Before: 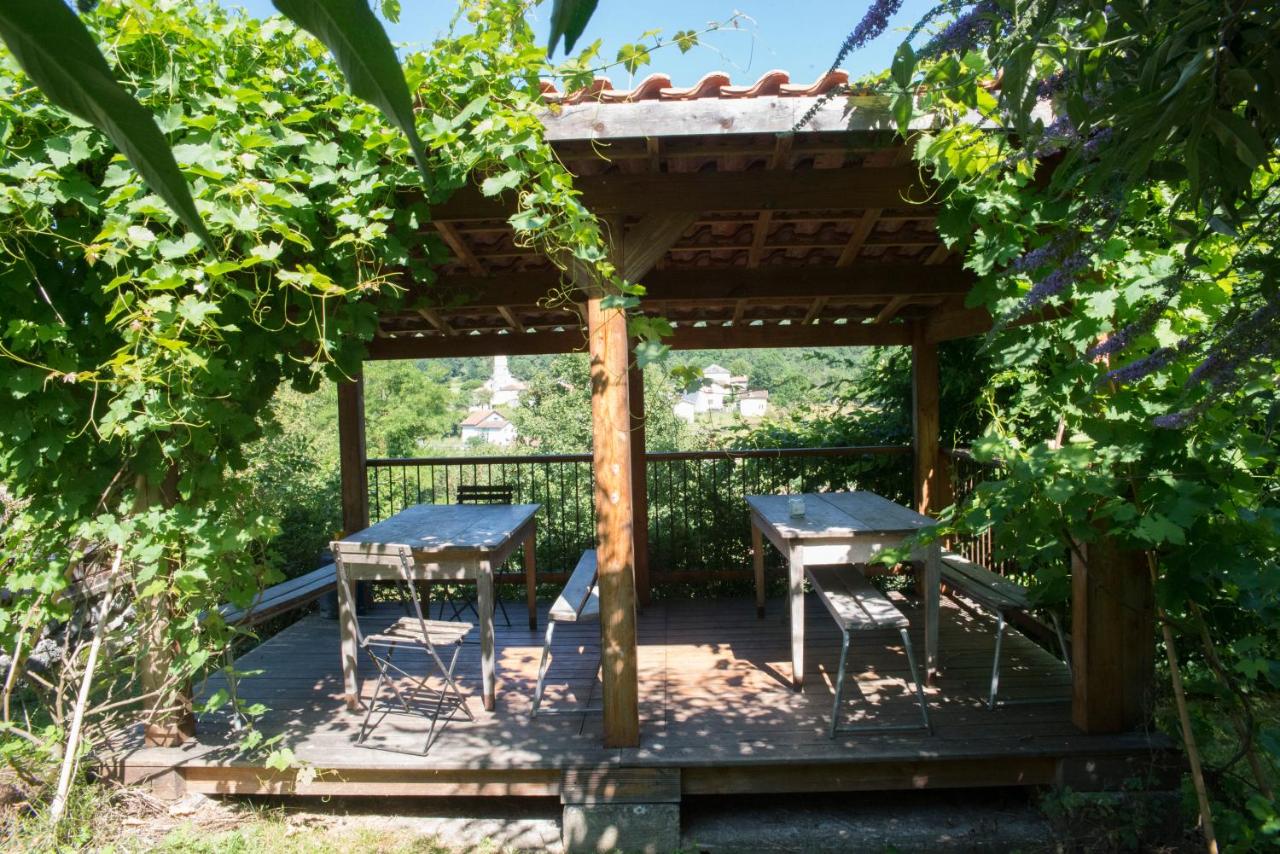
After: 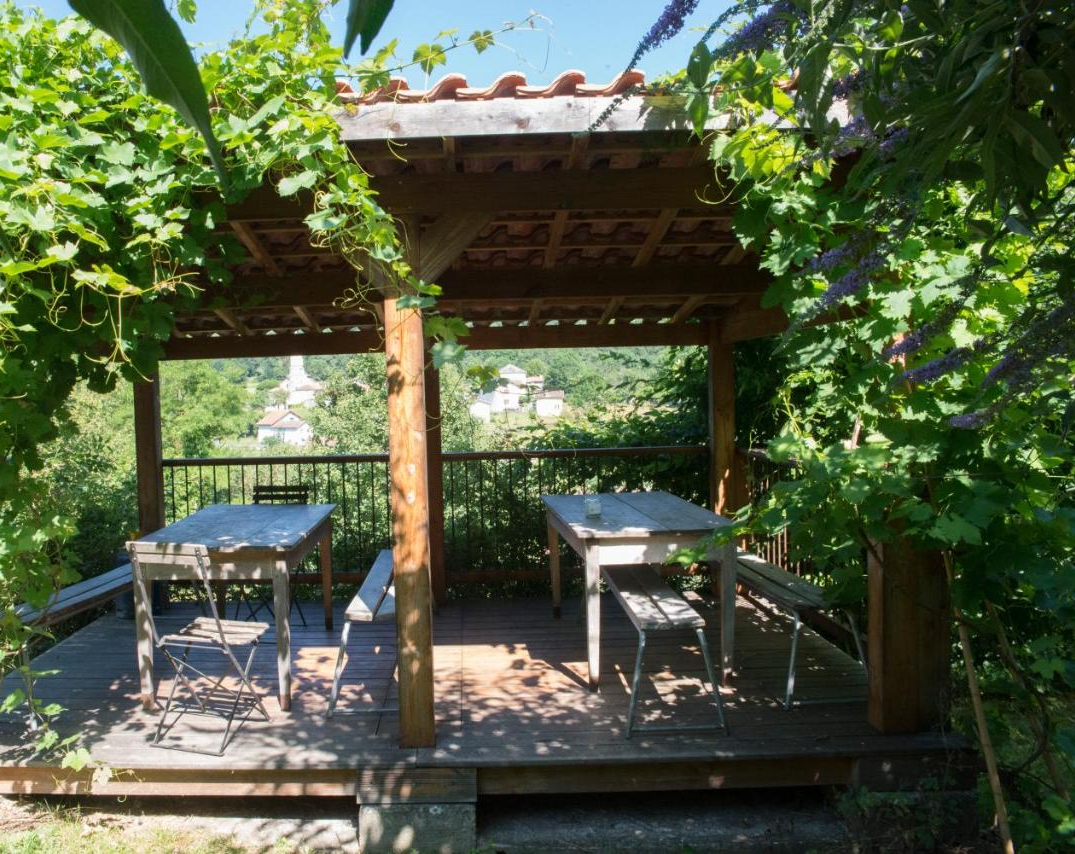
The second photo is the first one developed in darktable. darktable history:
crop: left 15.968%
